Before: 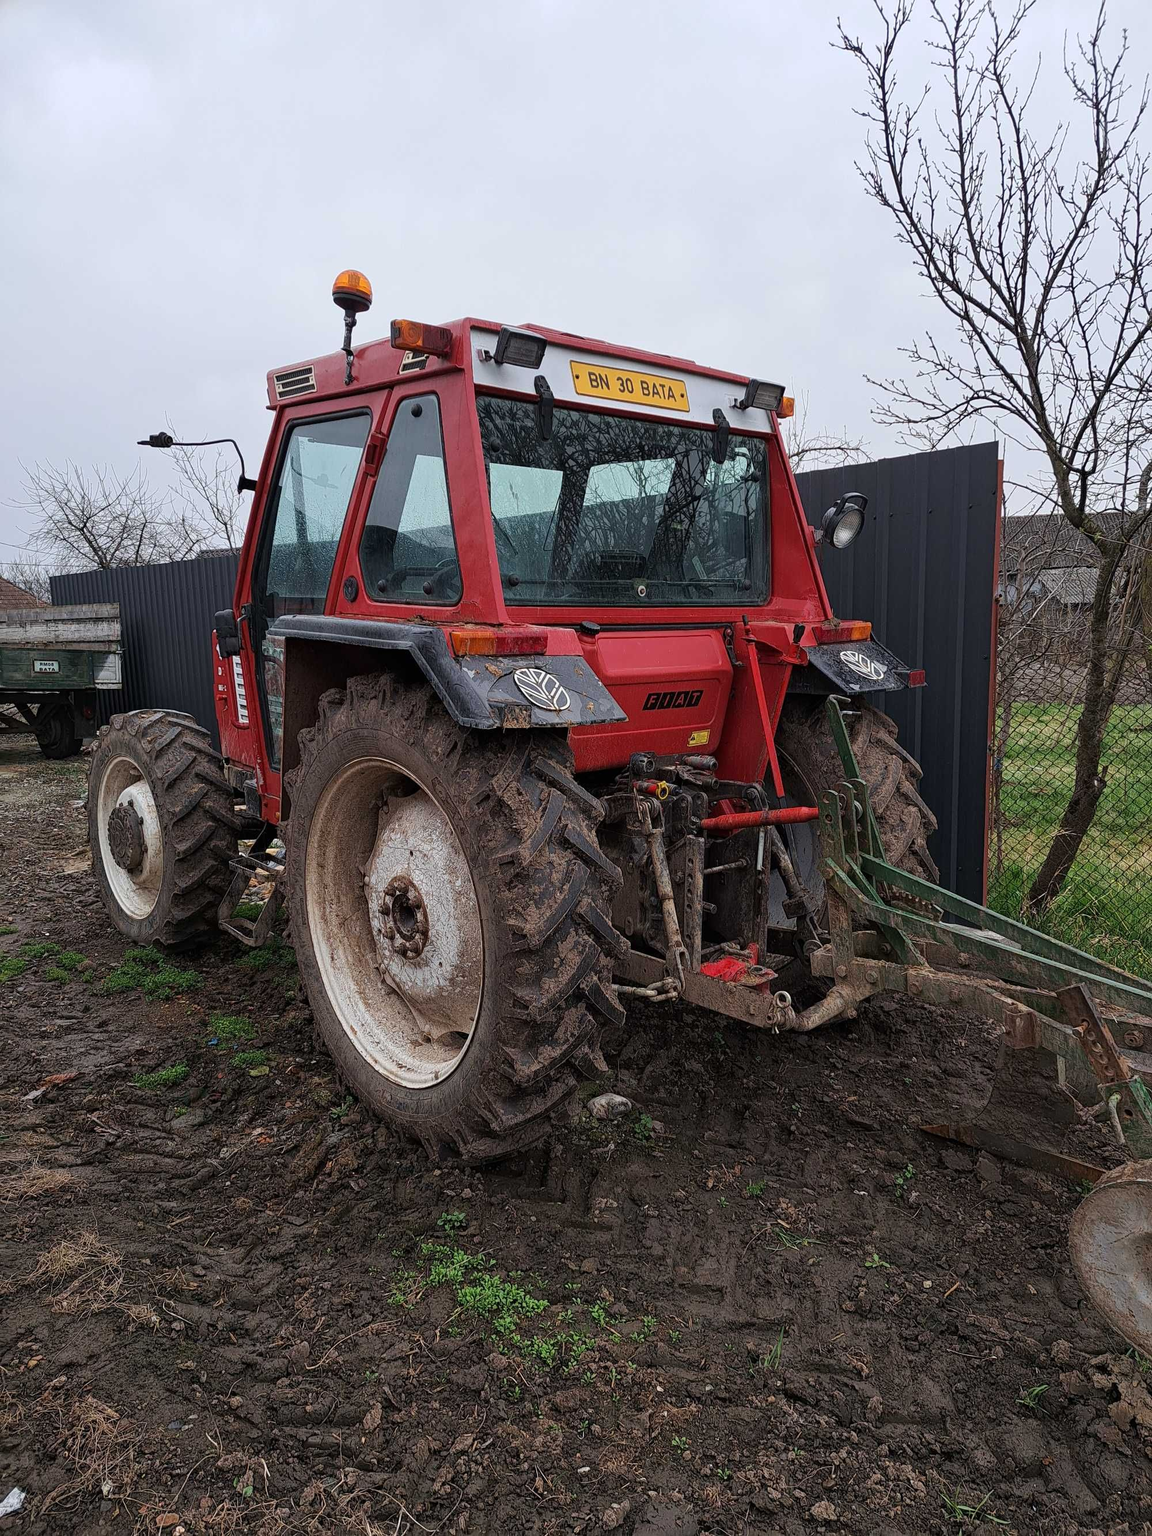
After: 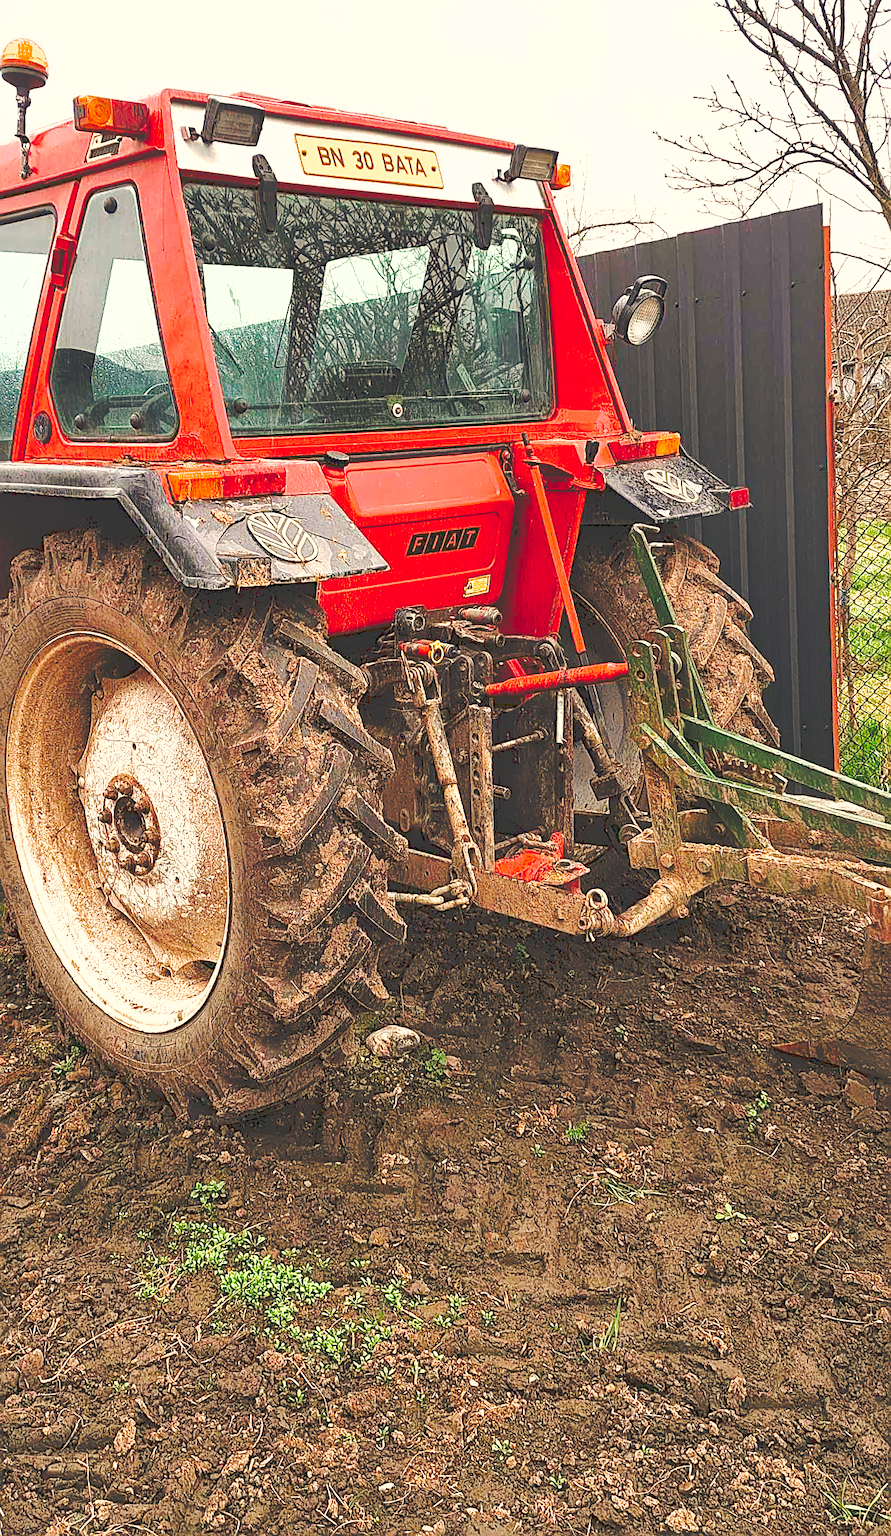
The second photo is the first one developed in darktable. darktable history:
white balance: red 1.123, blue 0.83
crop and rotate: left 28.256%, top 17.734%, right 12.656%, bottom 3.573%
color balance rgb: linear chroma grading › global chroma 8.12%, perceptual saturation grading › global saturation 9.07%, perceptual saturation grading › highlights -13.84%, perceptual saturation grading › mid-tones 14.88%, perceptual saturation grading › shadows 22.8%, perceptual brilliance grading › highlights 2.61%, global vibrance 12.07%
tone curve: curves: ch0 [(0, 0) (0.003, 0.174) (0.011, 0.178) (0.025, 0.182) (0.044, 0.185) (0.069, 0.191) (0.1, 0.194) (0.136, 0.199) (0.177, 0.219) (0.224, 0.246) (0.277, 0.284) (0.335, 0.35) (0.399, 0.43) (0.468, 0.539) (0.543, 0.637) (0.623, 0.711) (0.709, 0.799) (0.801, 0.865) (0.898, 0.914) (1, 1)], preserve colors none
exposure: black level correction 0, exposure 1.45 EV, compensate exposure bias true, compensate highlight preservation false
shadows and highlights: on, module defaults
sharpen: on, module defaults
rotate and perspective: rotation -3.18°, automatic cropping off
